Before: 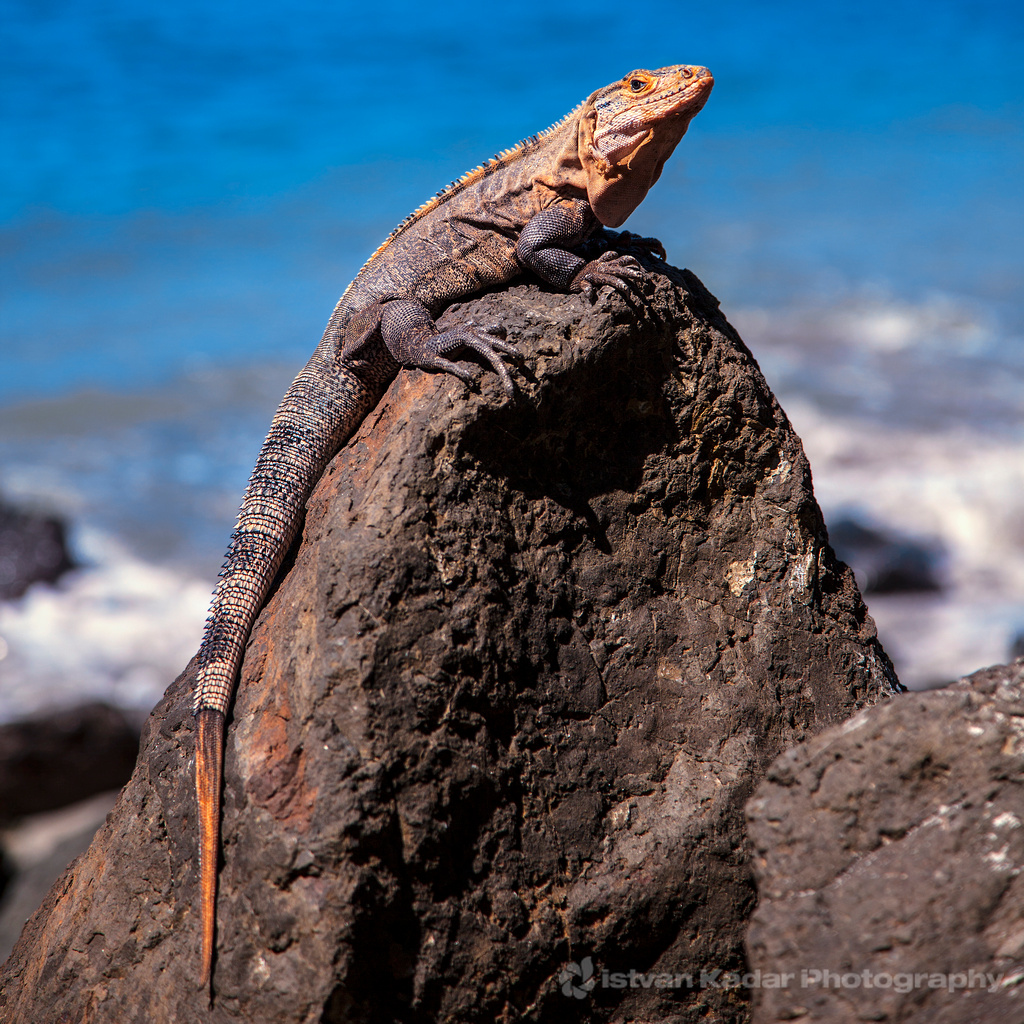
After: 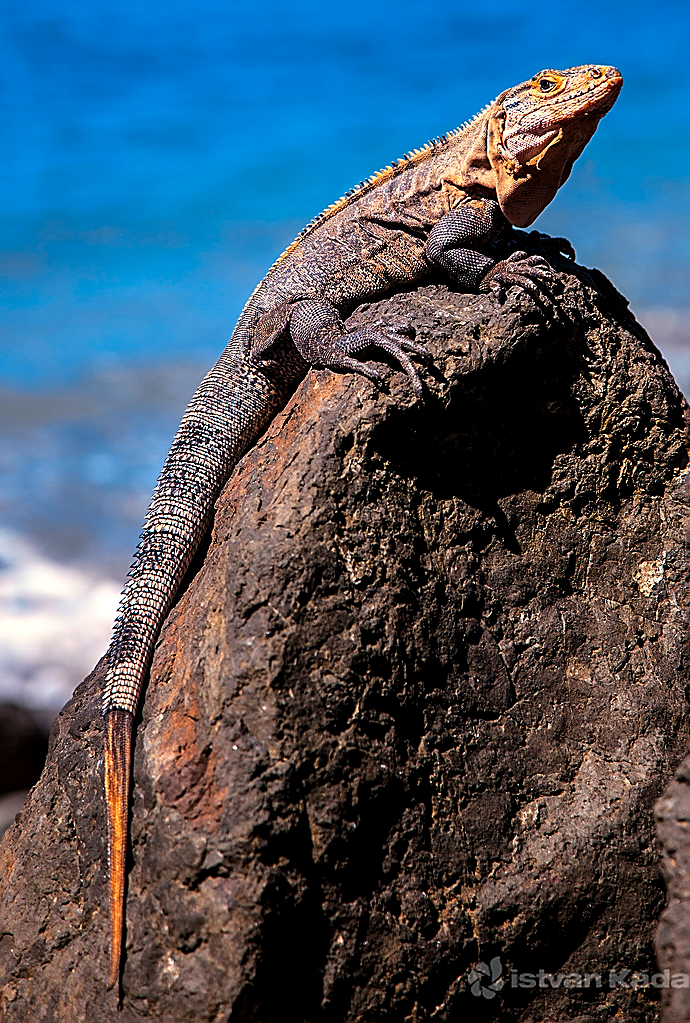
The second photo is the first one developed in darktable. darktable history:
tone equalizer: smoothing diameter 24.86%, edges refinement/feathering 5.8, preserve details guided filter
crop and rotate: left 8.897%, right 23.635%
sharpen: radius 1.423, amount 1.235, threshold 0.687
color balance rgb: shadows lift › luminance -4.919%, shadows lift › chroma 1.212%, shadows lift › hue 218.67°, global offset › luminance -0.353%, linear chroma grading › global chroma 0.315%, perceptual saturation grading › global saturation -0.114%, global vibrance 30.415%, contrast 10.1%
